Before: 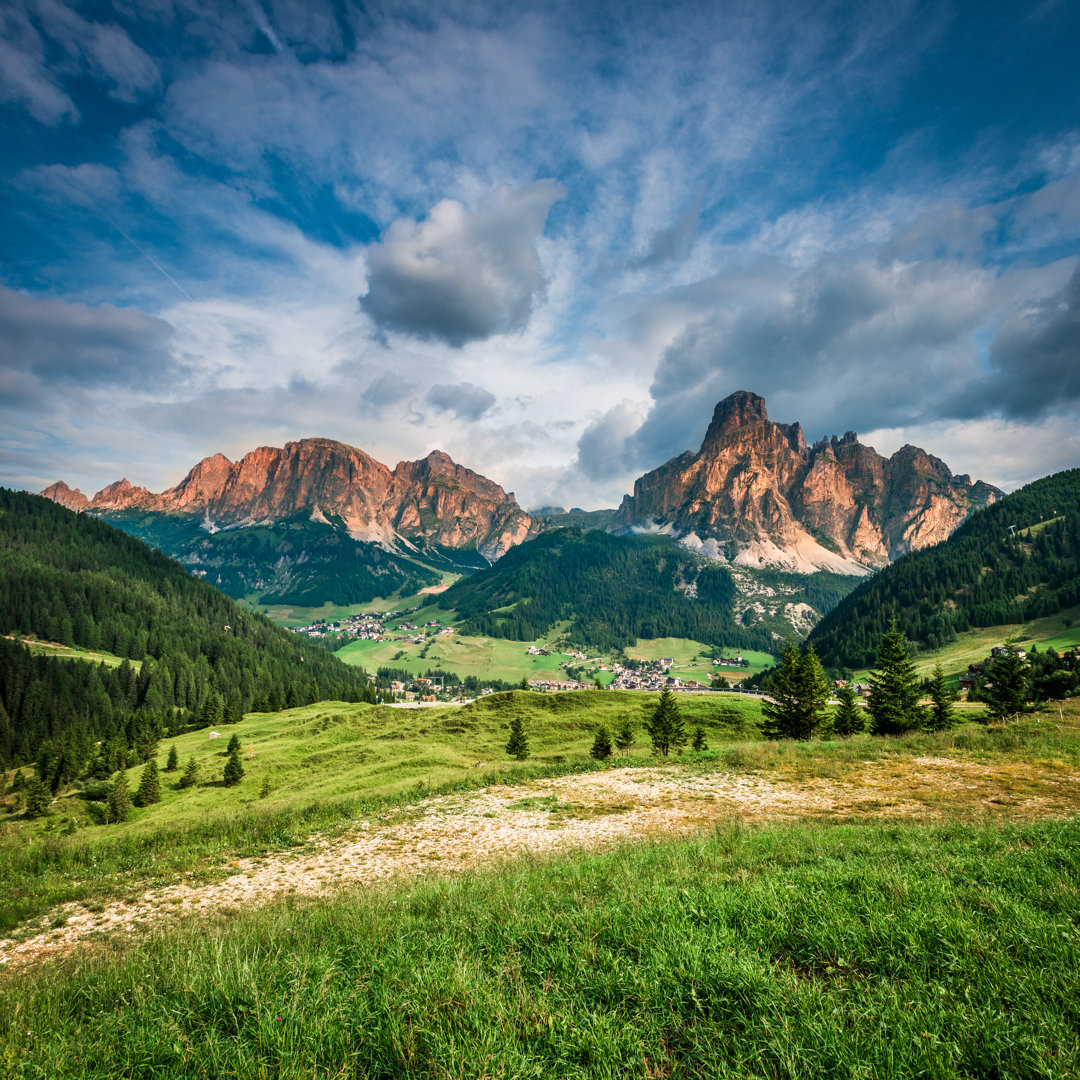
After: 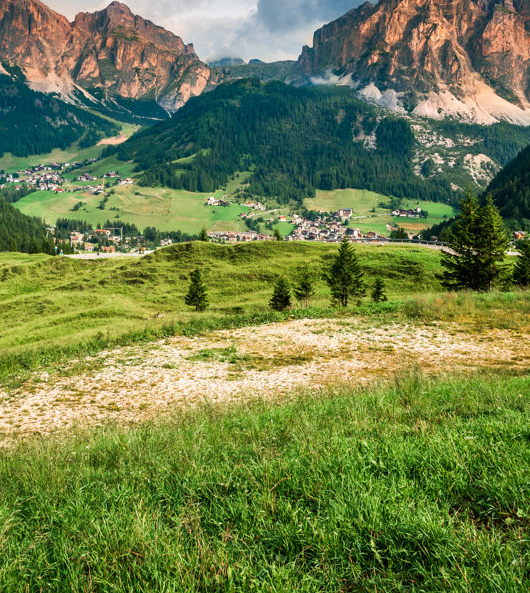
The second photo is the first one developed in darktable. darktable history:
crop: left 29.804%, top 41.596%, right 21.084%, bottom 3.469%
